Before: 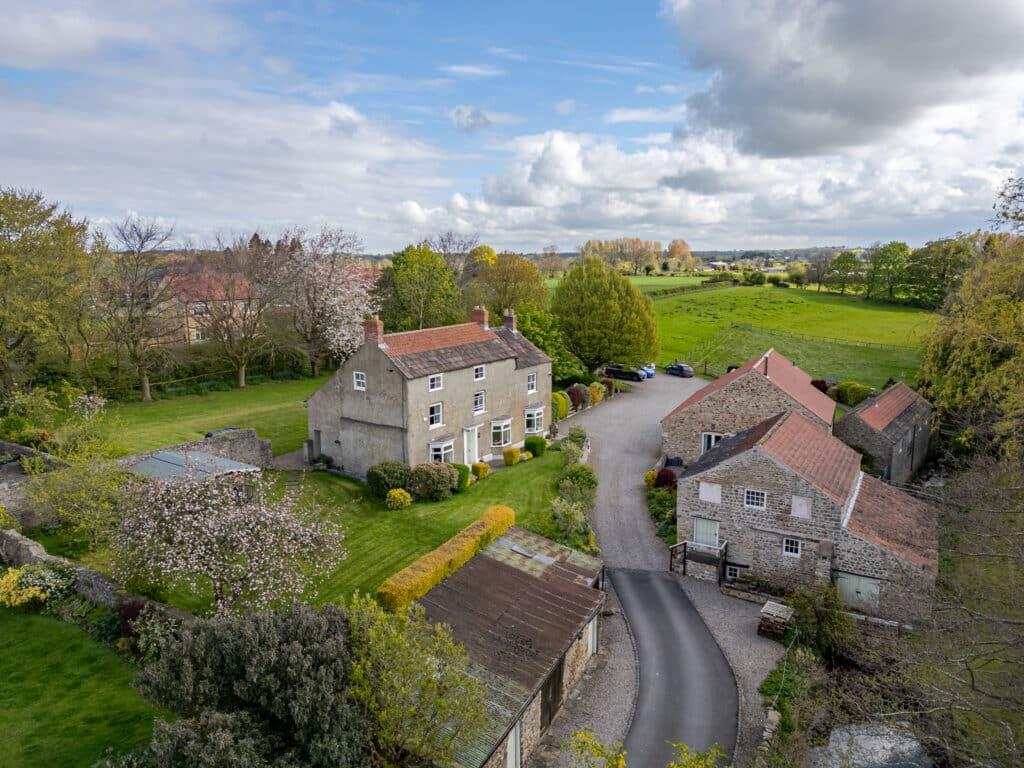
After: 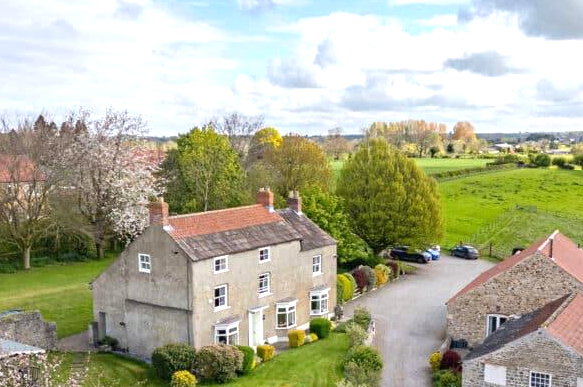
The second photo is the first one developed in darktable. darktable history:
exposure: black level correction 0, exposure 0.683 EV, compensate highlight preservation false
crop: left 21.059%, top 15.424%, right 21.924%, bottom 34.055%
